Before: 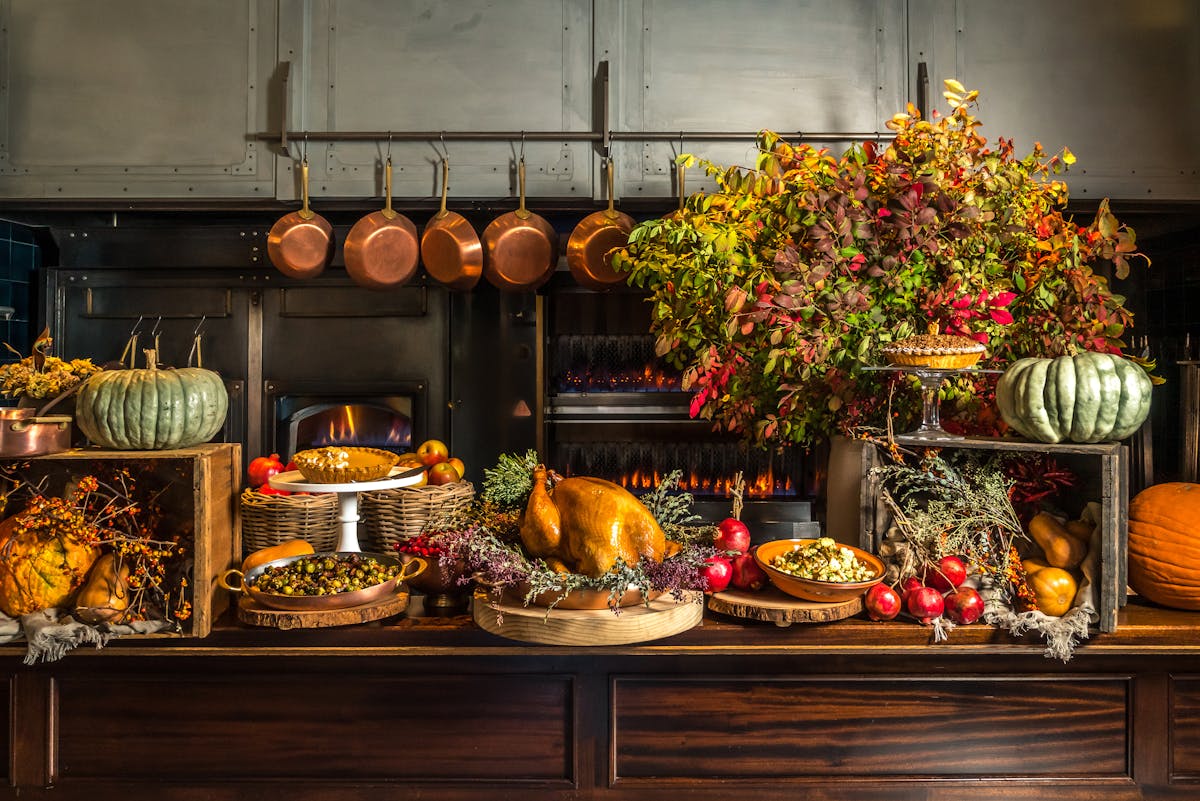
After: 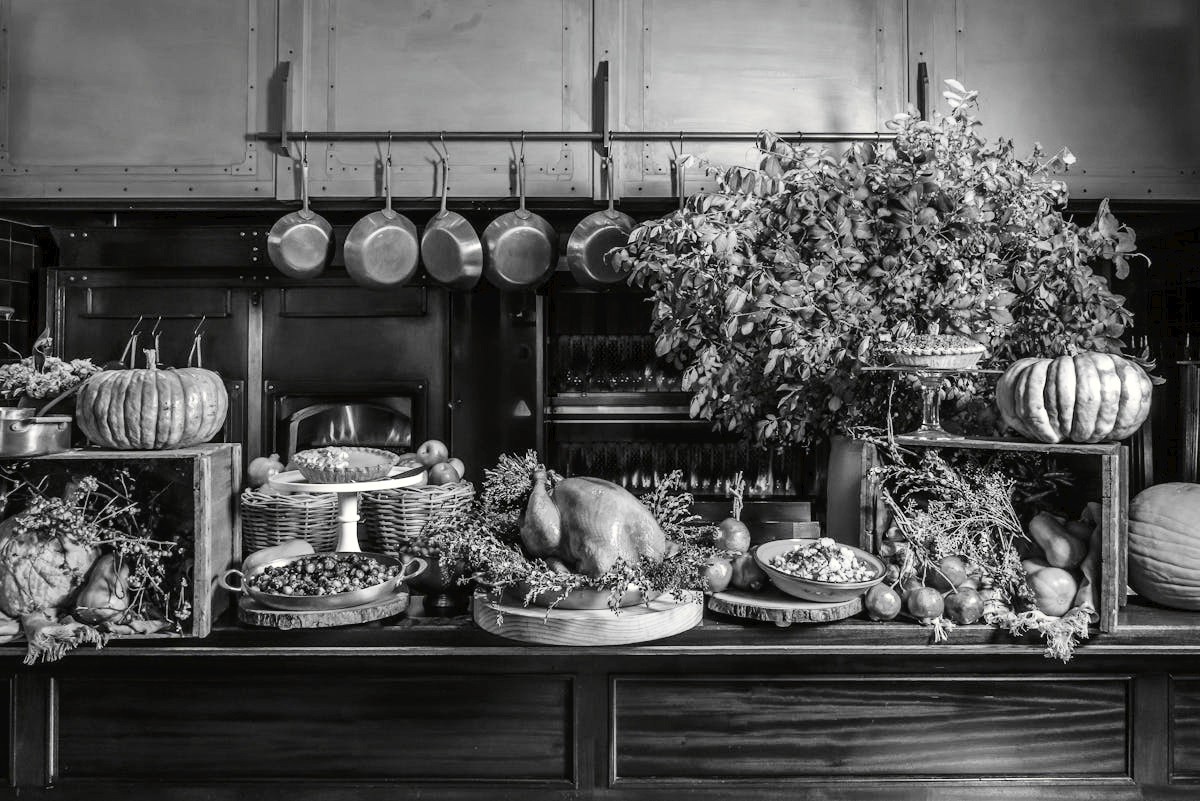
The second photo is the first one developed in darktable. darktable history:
tone curve: curves: ch0 [(0, 0) (0.003, 0.023) (0.011, 0.025) (0.025, 0.029) (0.044, 0.047) (0.069, 0.079) (0.1, 0.113) (0.136, 0.152) (0.177, 0.199) (0.224, 0.26) (0.277, 0.333) (0.335, 0.404) (0.399, 0.48) (0.468, 0.559) (0.543, 0.635) (0.623, 0.713) (0.709, 0.797) (0.801, 0.879) (0.898, 0.953) (1, 1)], preserve colors none
color look up table: target L [100, 100.66, 88.12, 86.7, 87.05, 79.88, 73.68, 72.58, 74.05, 65.87, 50.43, 44.41, 43.19, 41.14, 22.84, 1.645, 200.82, 78.07, 69.61, 65.49, 67, 67.99, 58.64, 66.62, 34.45, 33.74, 35.44, 15.16, 100, 83.84, 89.53, 68.24, 74.78, 82.76, 61.7, 78.07, 78.07, 47.24, 57.09, 46.03, 18, 89.53, 79.88, 72.21, 80.97, 77.71, 57.48, 48.84, 33.18], target a [-0.653, 0.001, -0.002, -0.002, 0 ×10, 0.001, -0.077, 0 ×4, -0.001, 0.001, 0 ×4, 0.001, 0, -0.653, 0, -0.003, 0.001, 0 ×9, -0.003, 0, 0, -0.002, 0 ×4], target b [8.393, -0.002, 0.024, 0.024, 0.001, 0.002 ×9, -0.004, 0.948, -0.001, 0.002, 0.002, 0.002, 0.003, -0.005, 0.002, 0.002, 0.002, -0.002, -0.003, 0.007, 8.393, 0.001, 0.025, -0.005, 0.002 ×8, -0.002, 0.025, 0.002, 0.002, 0.023, 0.002, 0.002, -0.003, 0.001], num patches 49
